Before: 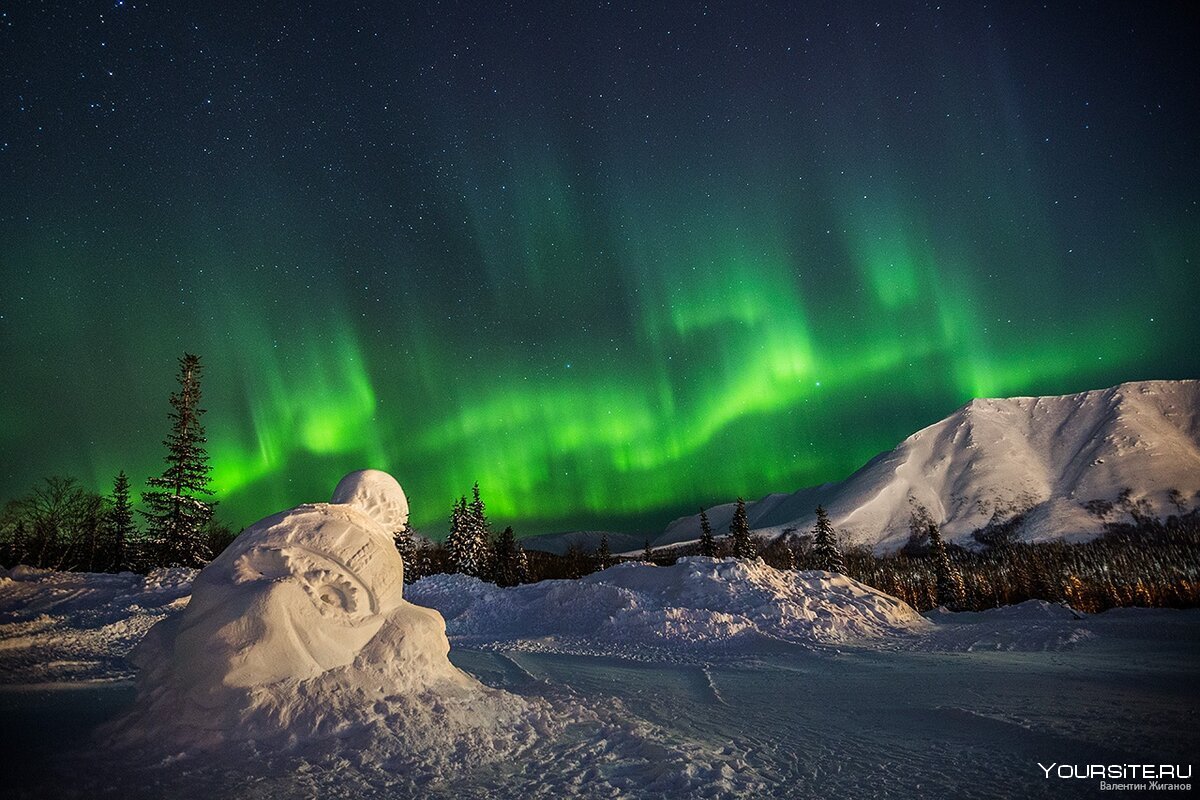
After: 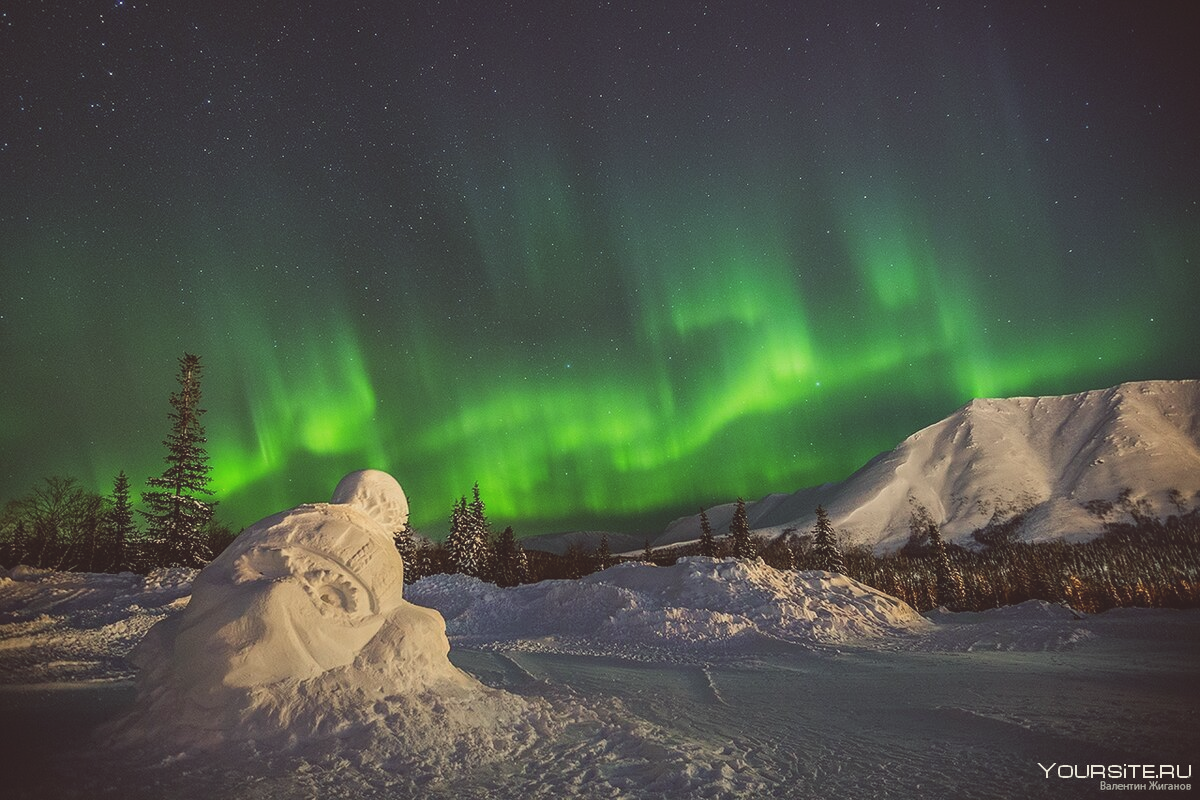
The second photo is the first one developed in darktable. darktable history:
color balance: lift [1.005, 1.002, 0.998, 0.998], gamma [1, 1.021, 1.02, 0.979], gain [0.923, 1.066, 1.056, 0.934]
contrast brightness saturation: contrast -0.15, brightness 0.05, saturation -0.12
